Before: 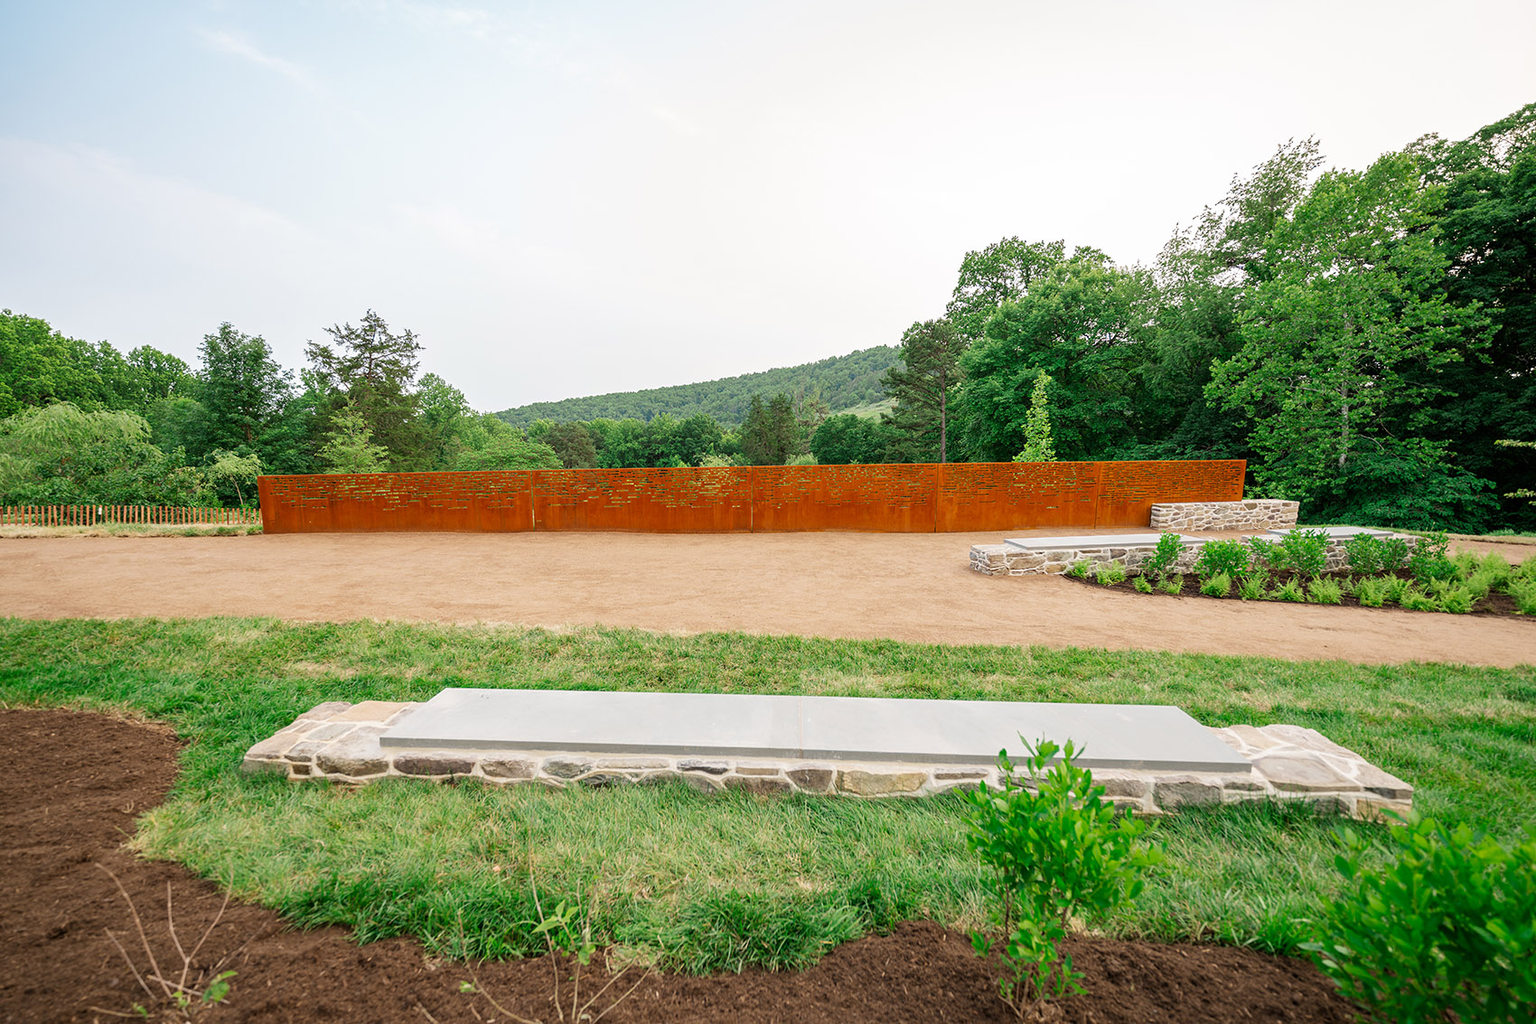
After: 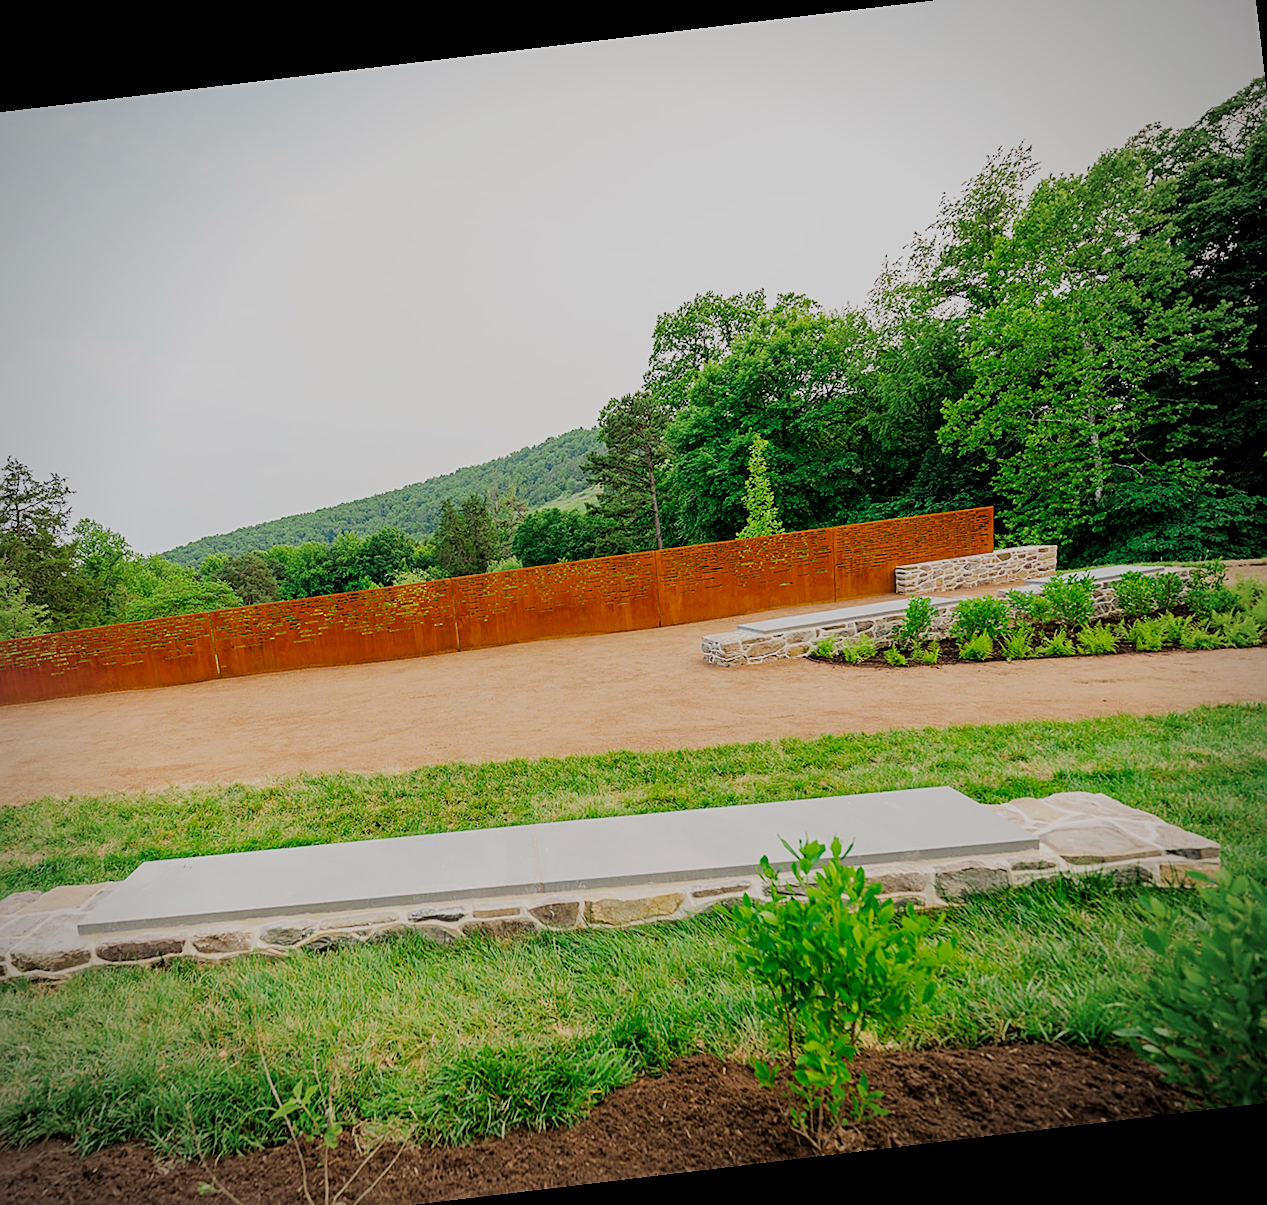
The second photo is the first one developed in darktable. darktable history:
exposure: exposure -0.064 EV, compensate highlight preservation false
vignetting: fall-off radius 60.92%
color balance rgb: perceptual saturation grading › global saturation 30%, global vibrance 10%
filmic rgb: black relative exposure -7.15 EV, white relative exposure 5.36 EV, hardness 3.02
rotate and perspective: rotation -6.83°, automatic cropping off
crop and rotate: left 24.034%, top 2.838%, right 6.406%, bottom 6.299%
sharpen: on, module defaults
